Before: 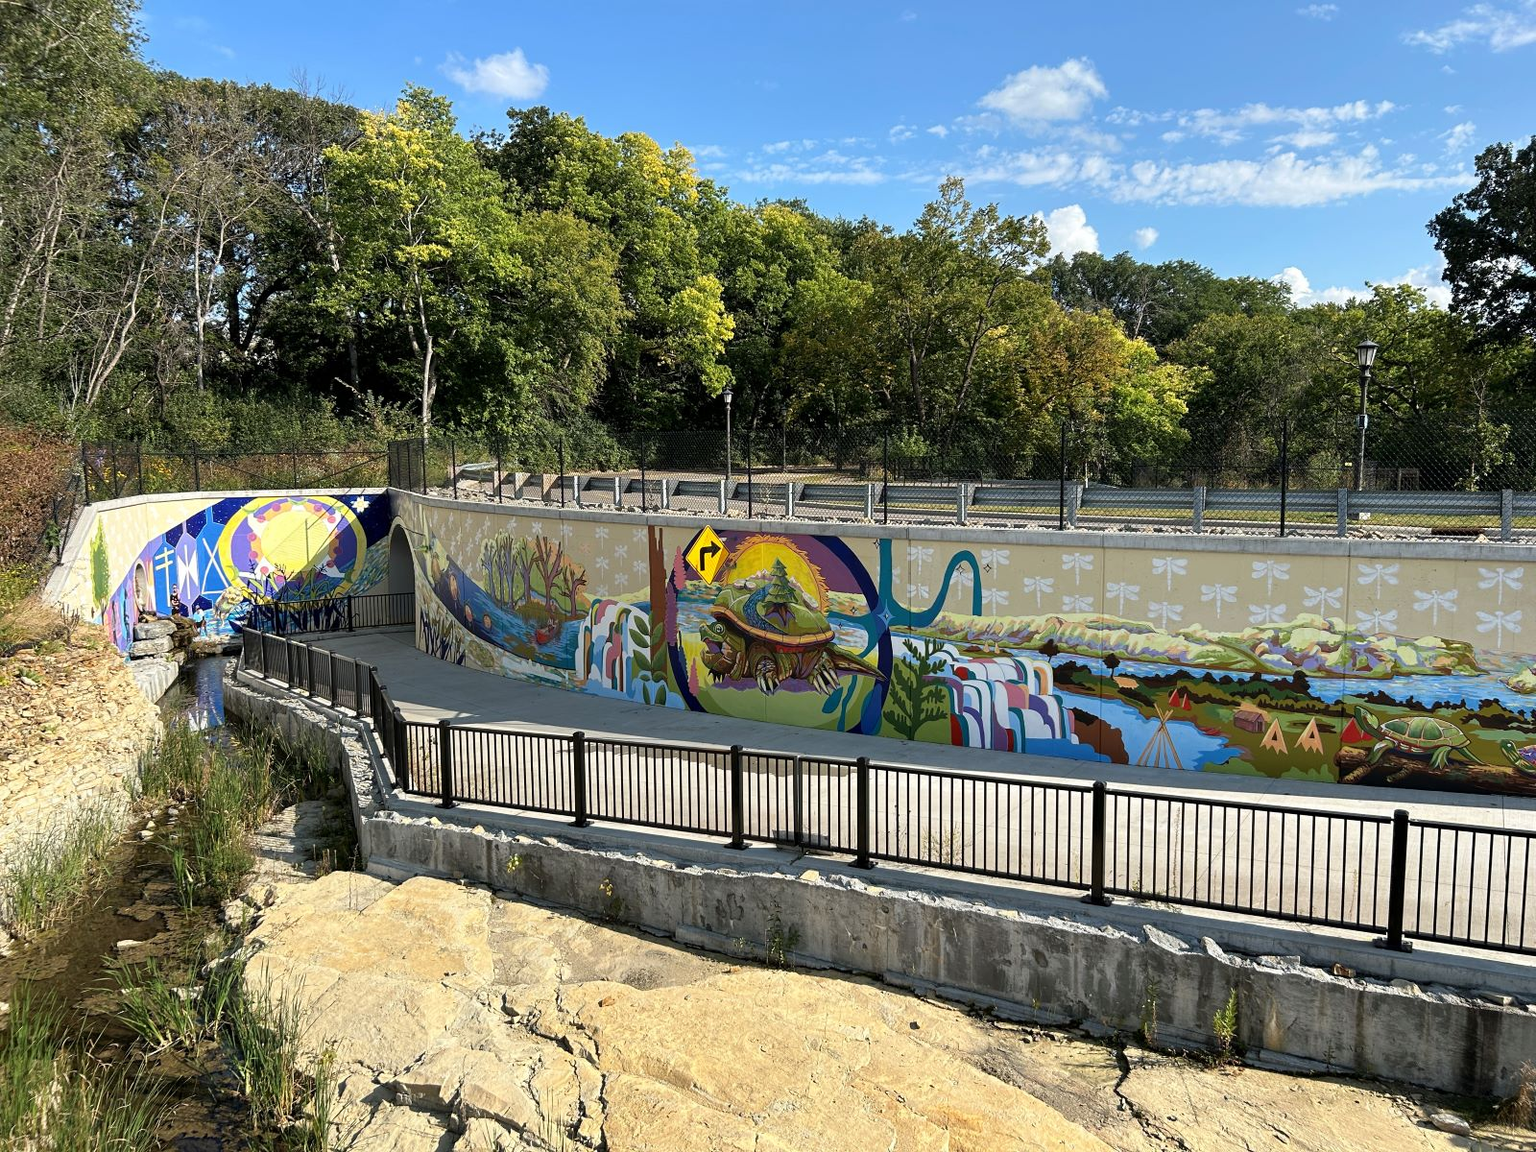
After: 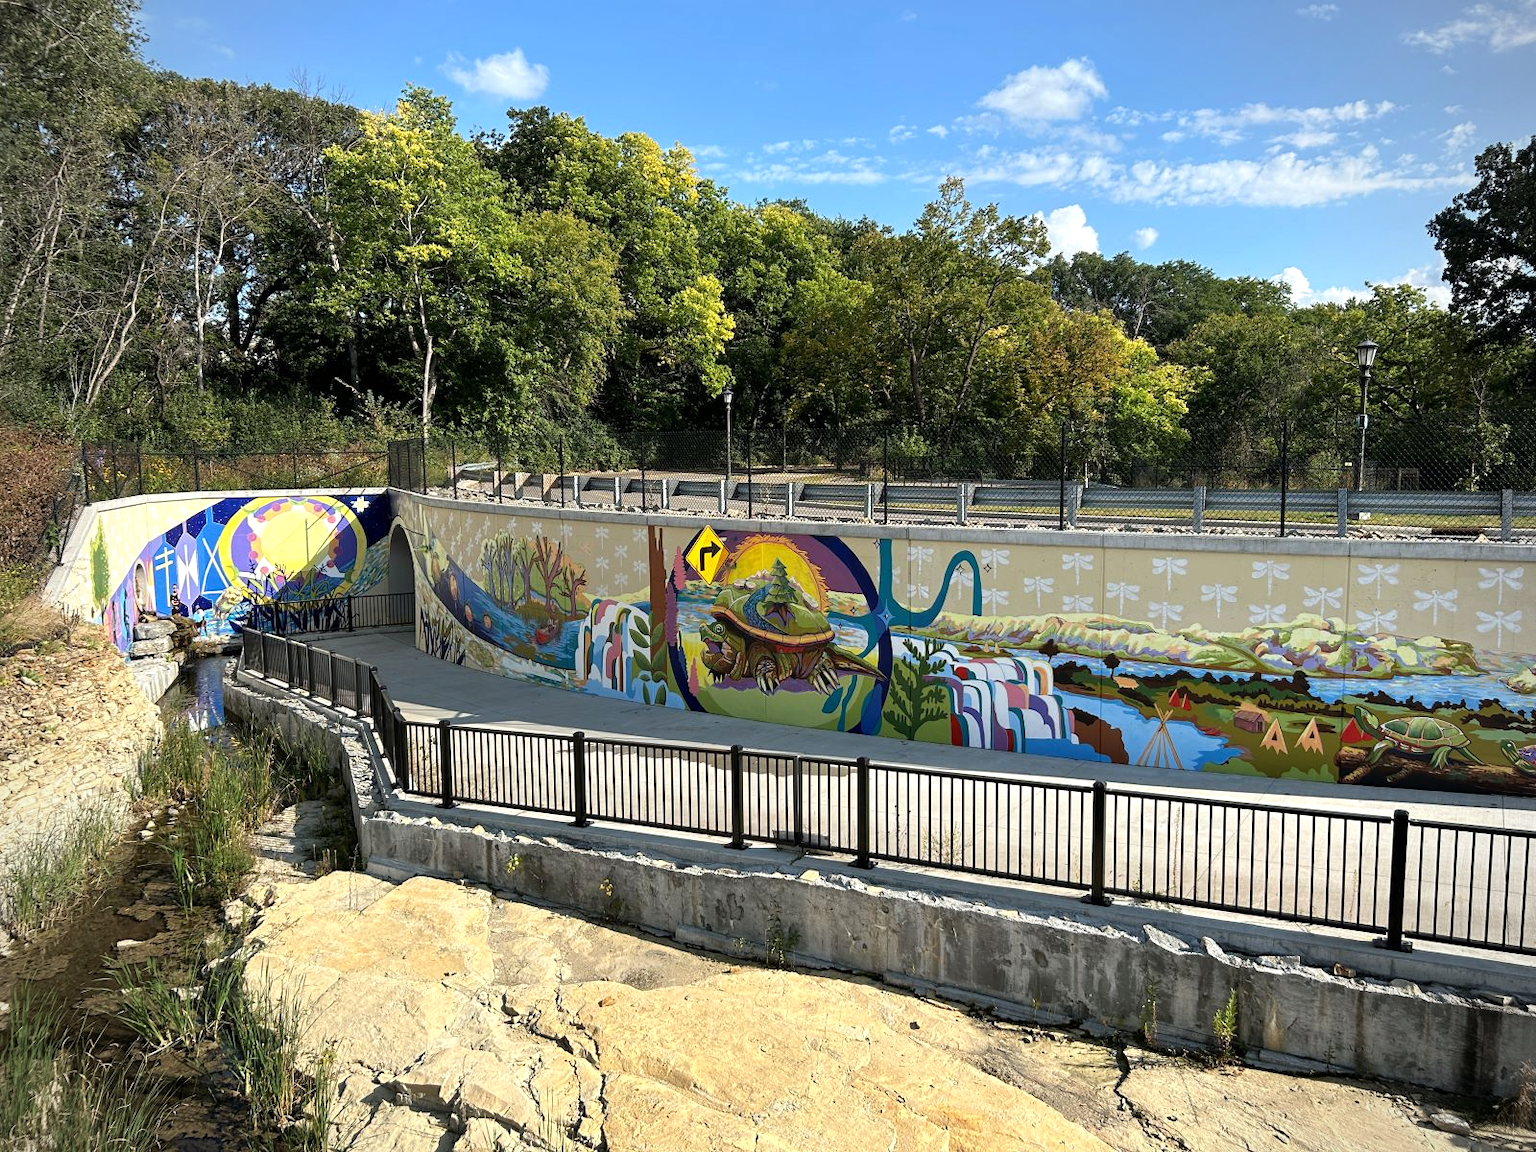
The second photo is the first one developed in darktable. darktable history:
levels: levels [0, 0.476, 0.951]
vignetting: fall-off radius 63.6%
